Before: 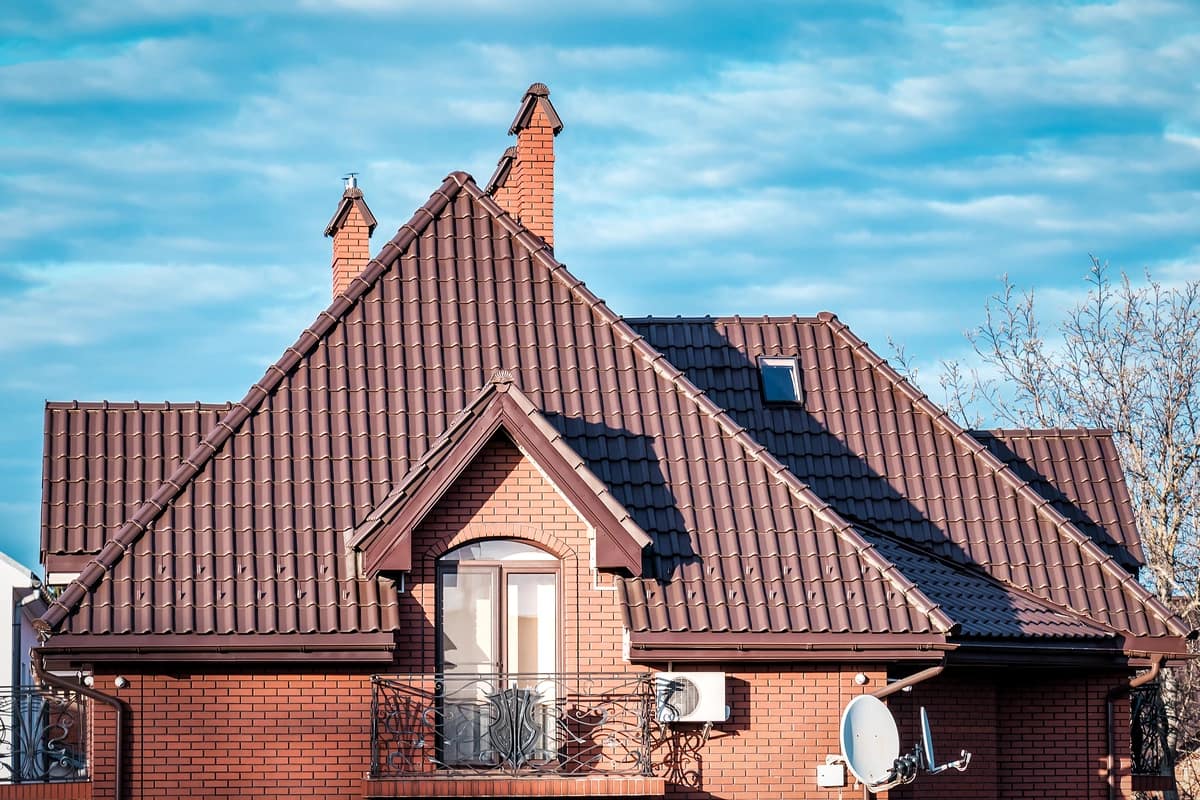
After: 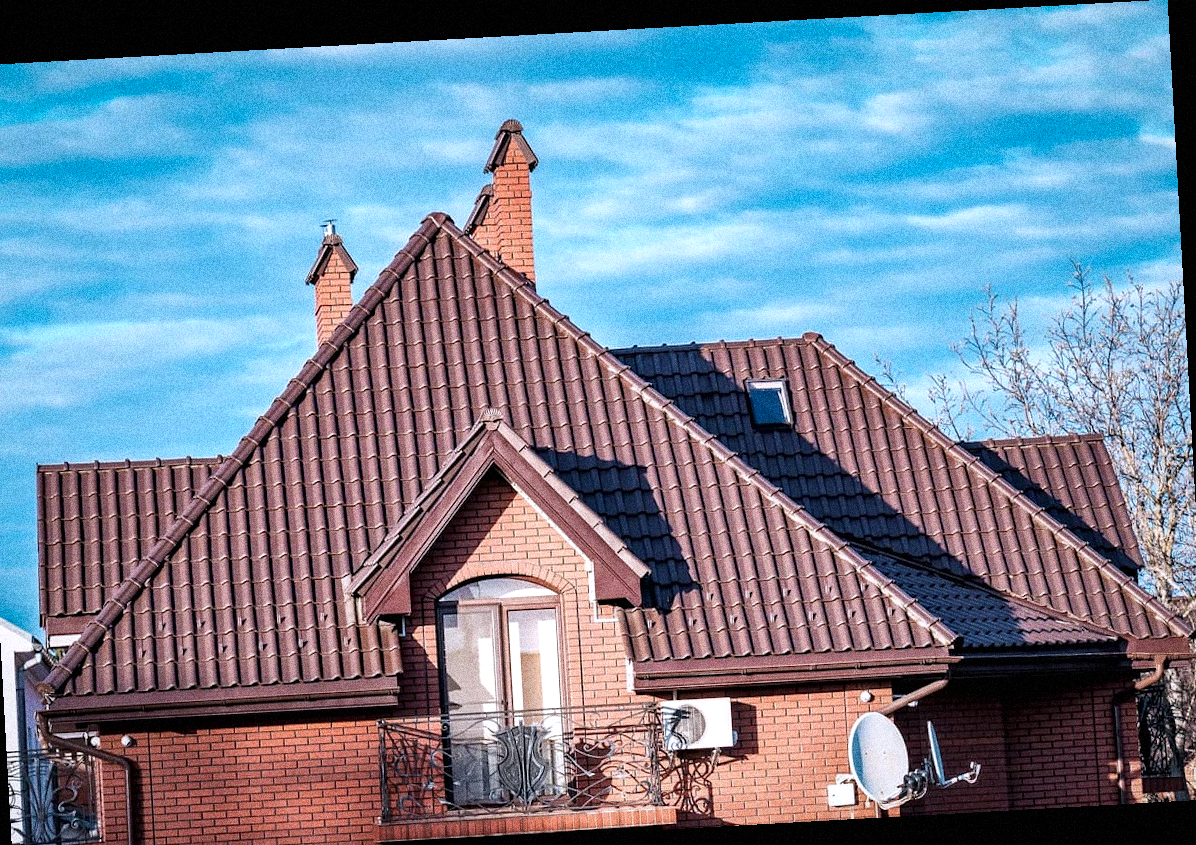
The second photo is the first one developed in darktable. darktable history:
crop and rotate: left 2.536%, right 1.107%, bottom 2.246%
color calibration: illuminant as shot in camera, x 0.358, y 0.373, temperature 4628.91 K
local contrast: mode bilateral grid, contrast 20, coarseness 50, detail 130%, midtone range 0.2
rotate and perspective: rotation -3.18°, automatic cropping off
haze removal: compatibility mode true, adaptive false
shadows and highlights: radius 93.07, shadows -14.46, white point adjustment 0.23, highlights 31.48, compress 48.23%, highlights color adjustment 52.79%, soften with gaussian
grain: coarseness 14.49 ISO, strength 48.04%, mid-tones bias 35%
